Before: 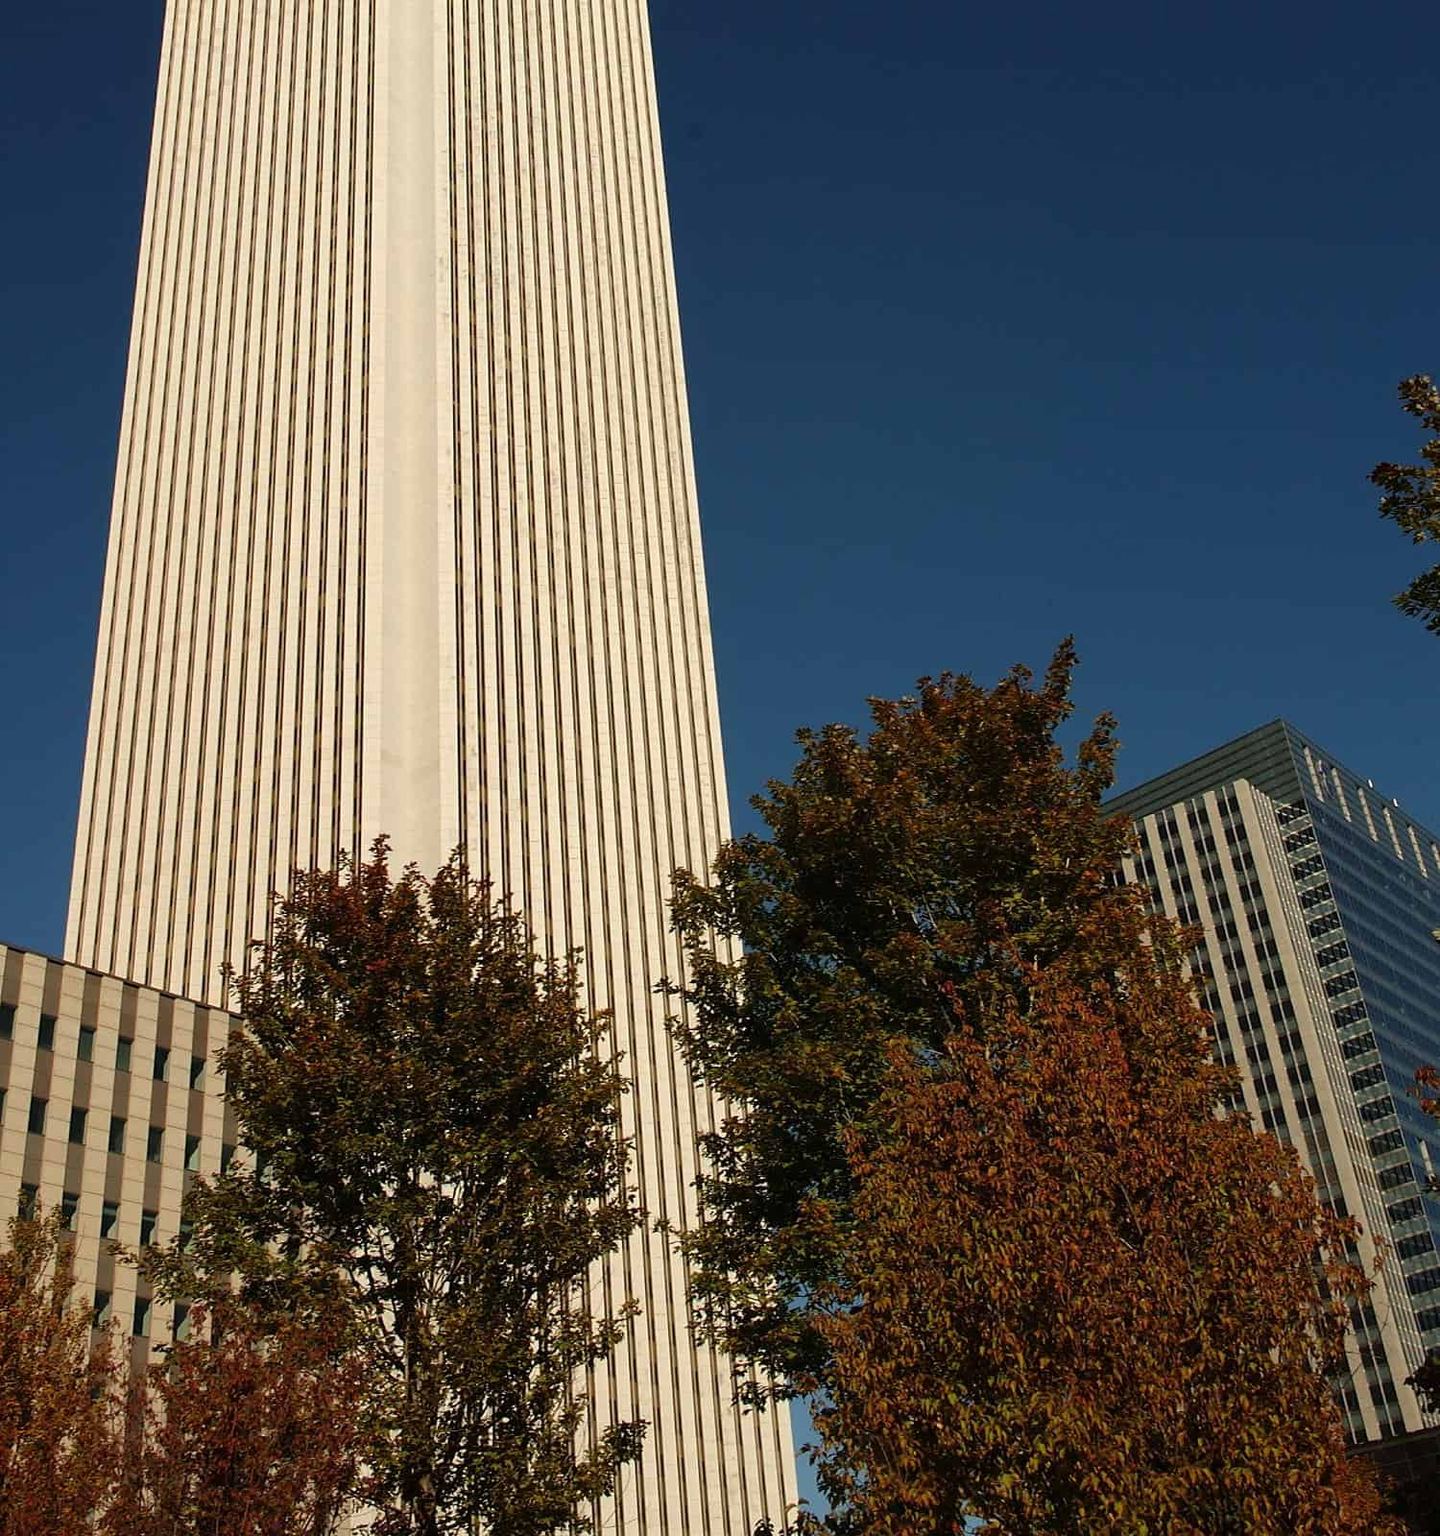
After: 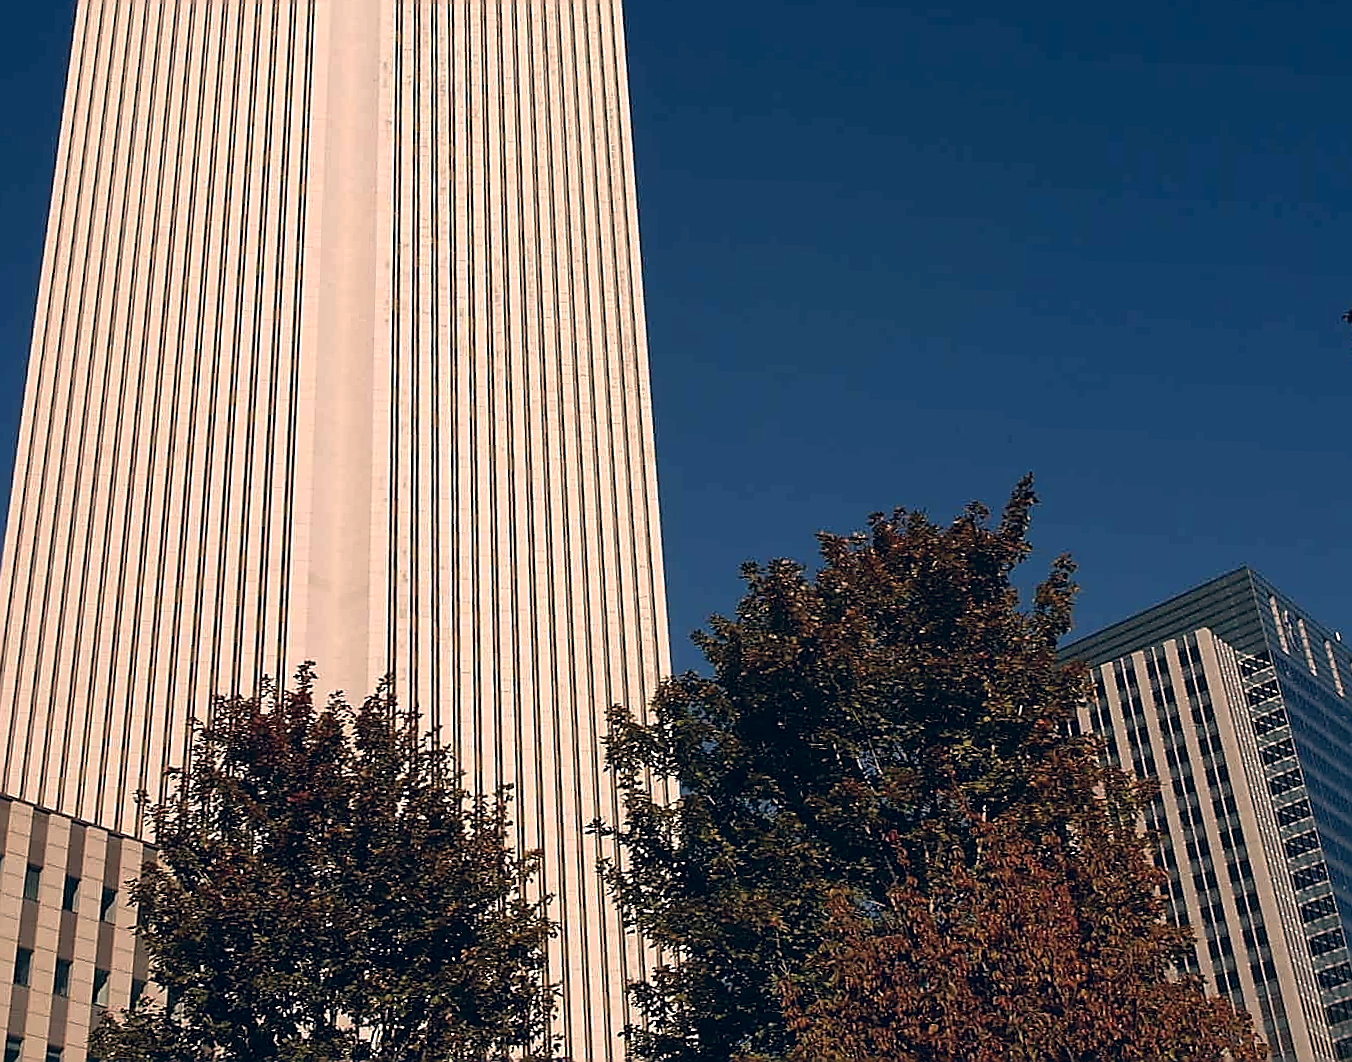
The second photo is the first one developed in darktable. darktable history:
sharpen: radius 1.4, amount 1.25, threshold 0.7
color correction: highlights a* 14.46, highlights b* 5.85, shadows a* -5.53, shadows b* -15.24, saturation 0.85
crop: left 5.596%, top 10.314%, right 3.534%, bottom 19.395%
rotate and perspective: rotation 1.57°, crop left 0.018, crop right 0.982, crop top 0.039, crop bottom 0.961
